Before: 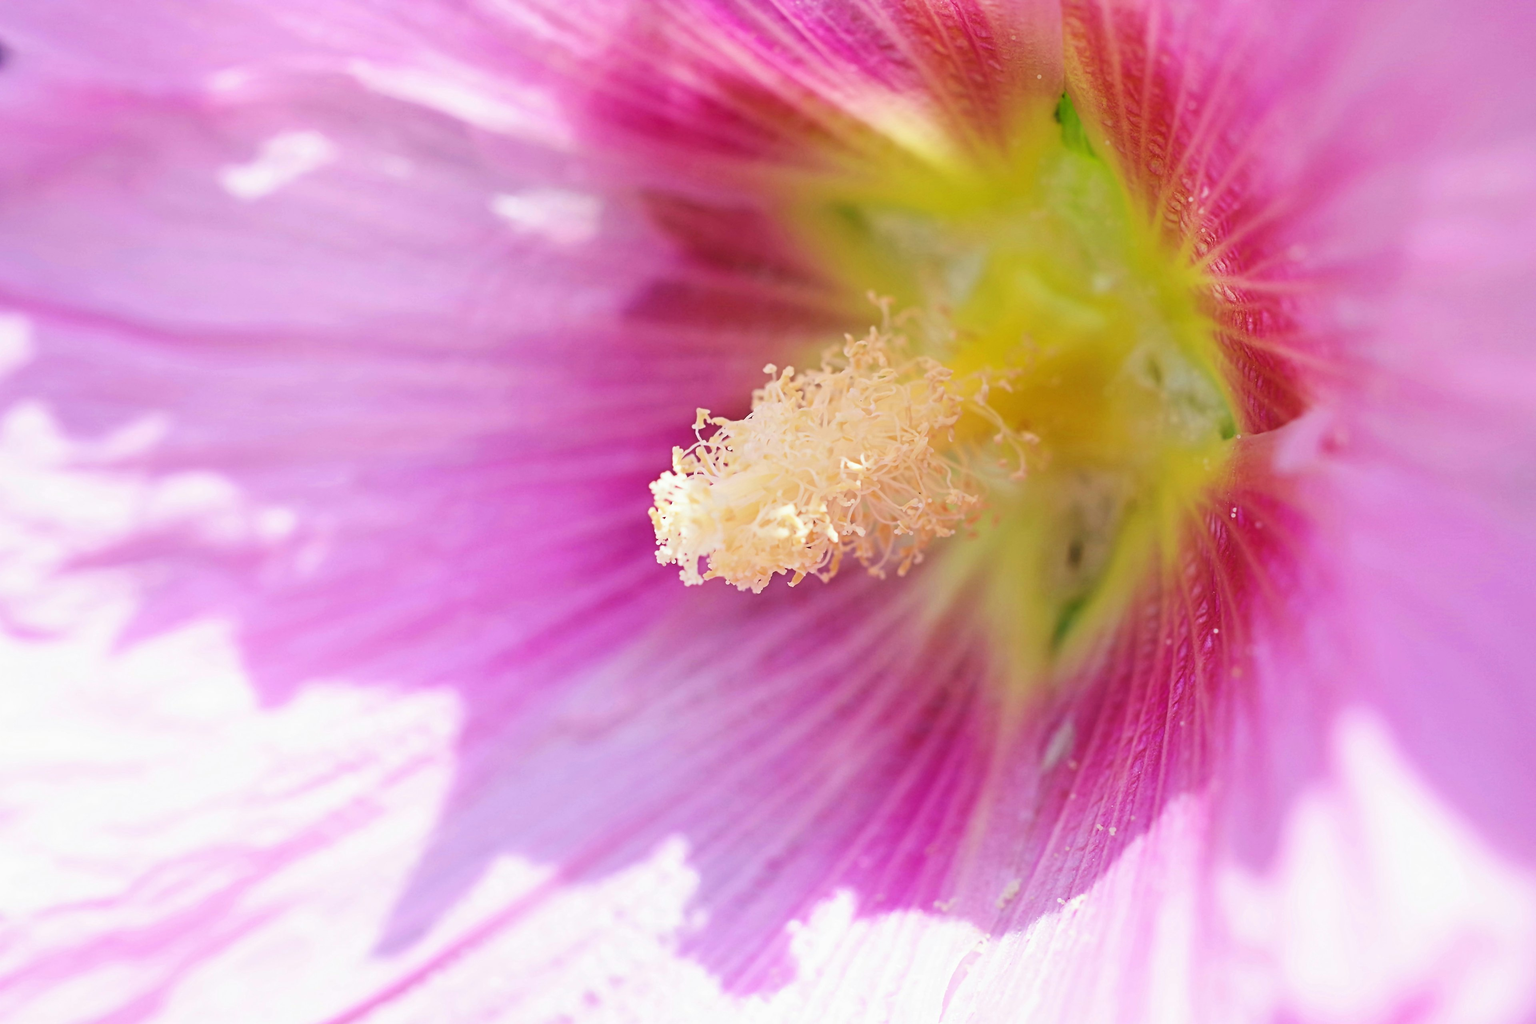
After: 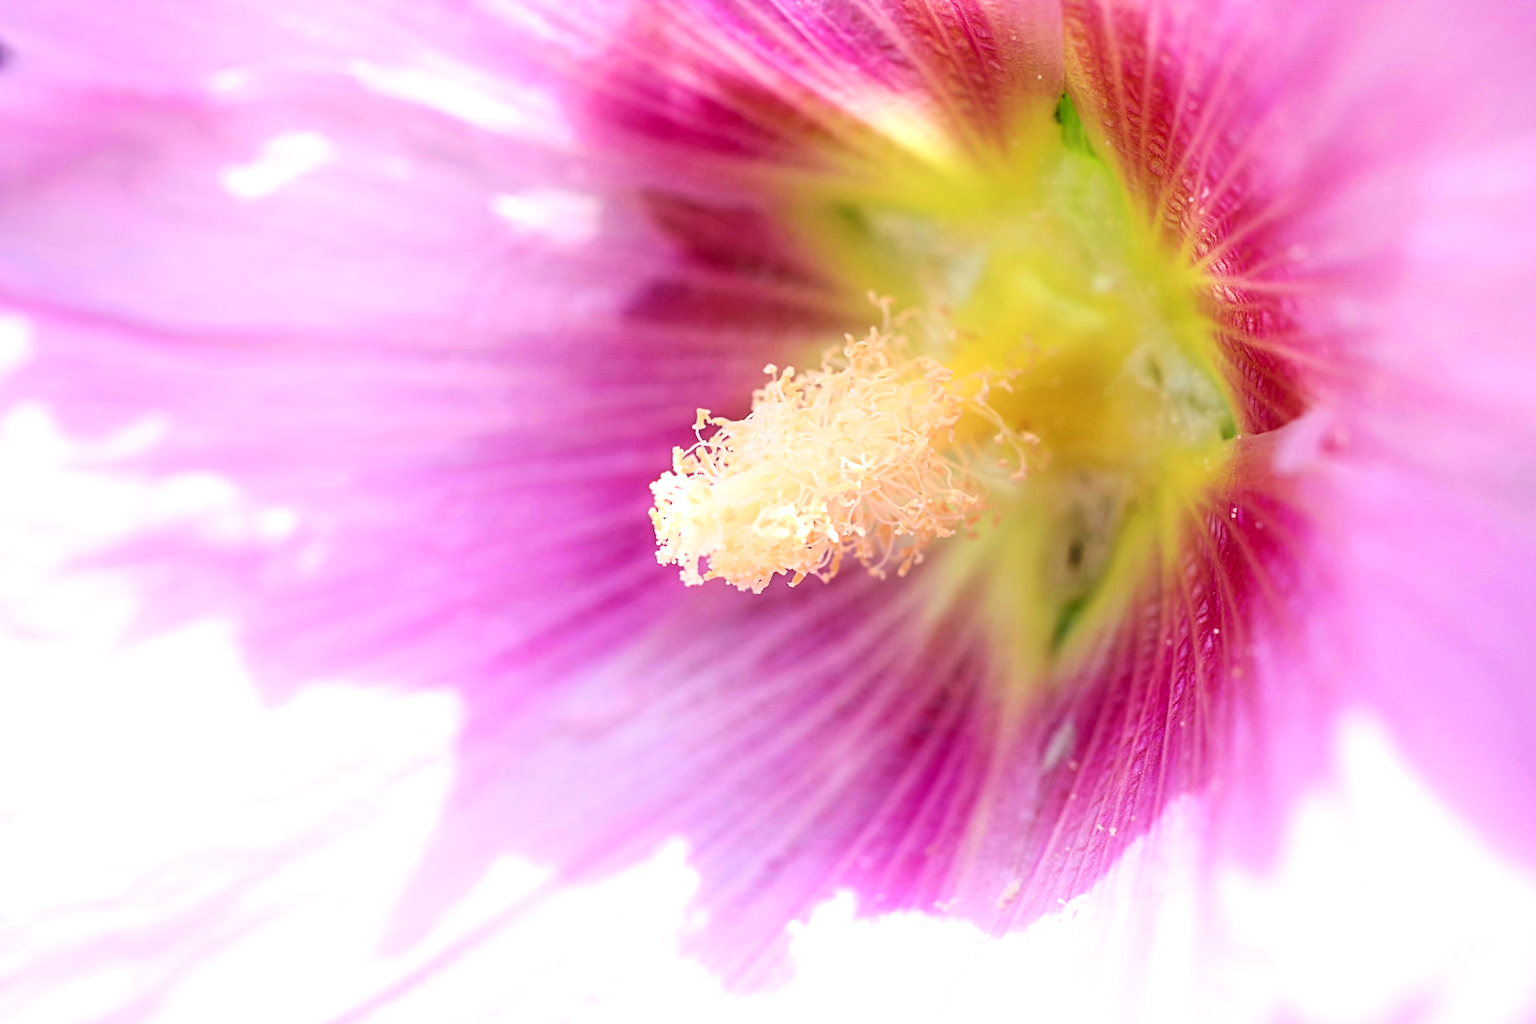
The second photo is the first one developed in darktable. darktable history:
shadows and highlights: shadows -23.08, highlights 46.15, soften with gaussian
local contrast: detail 130%
exposure: black level correction 0.001, exposure 0.3 EV, compensate highlight preservation false
